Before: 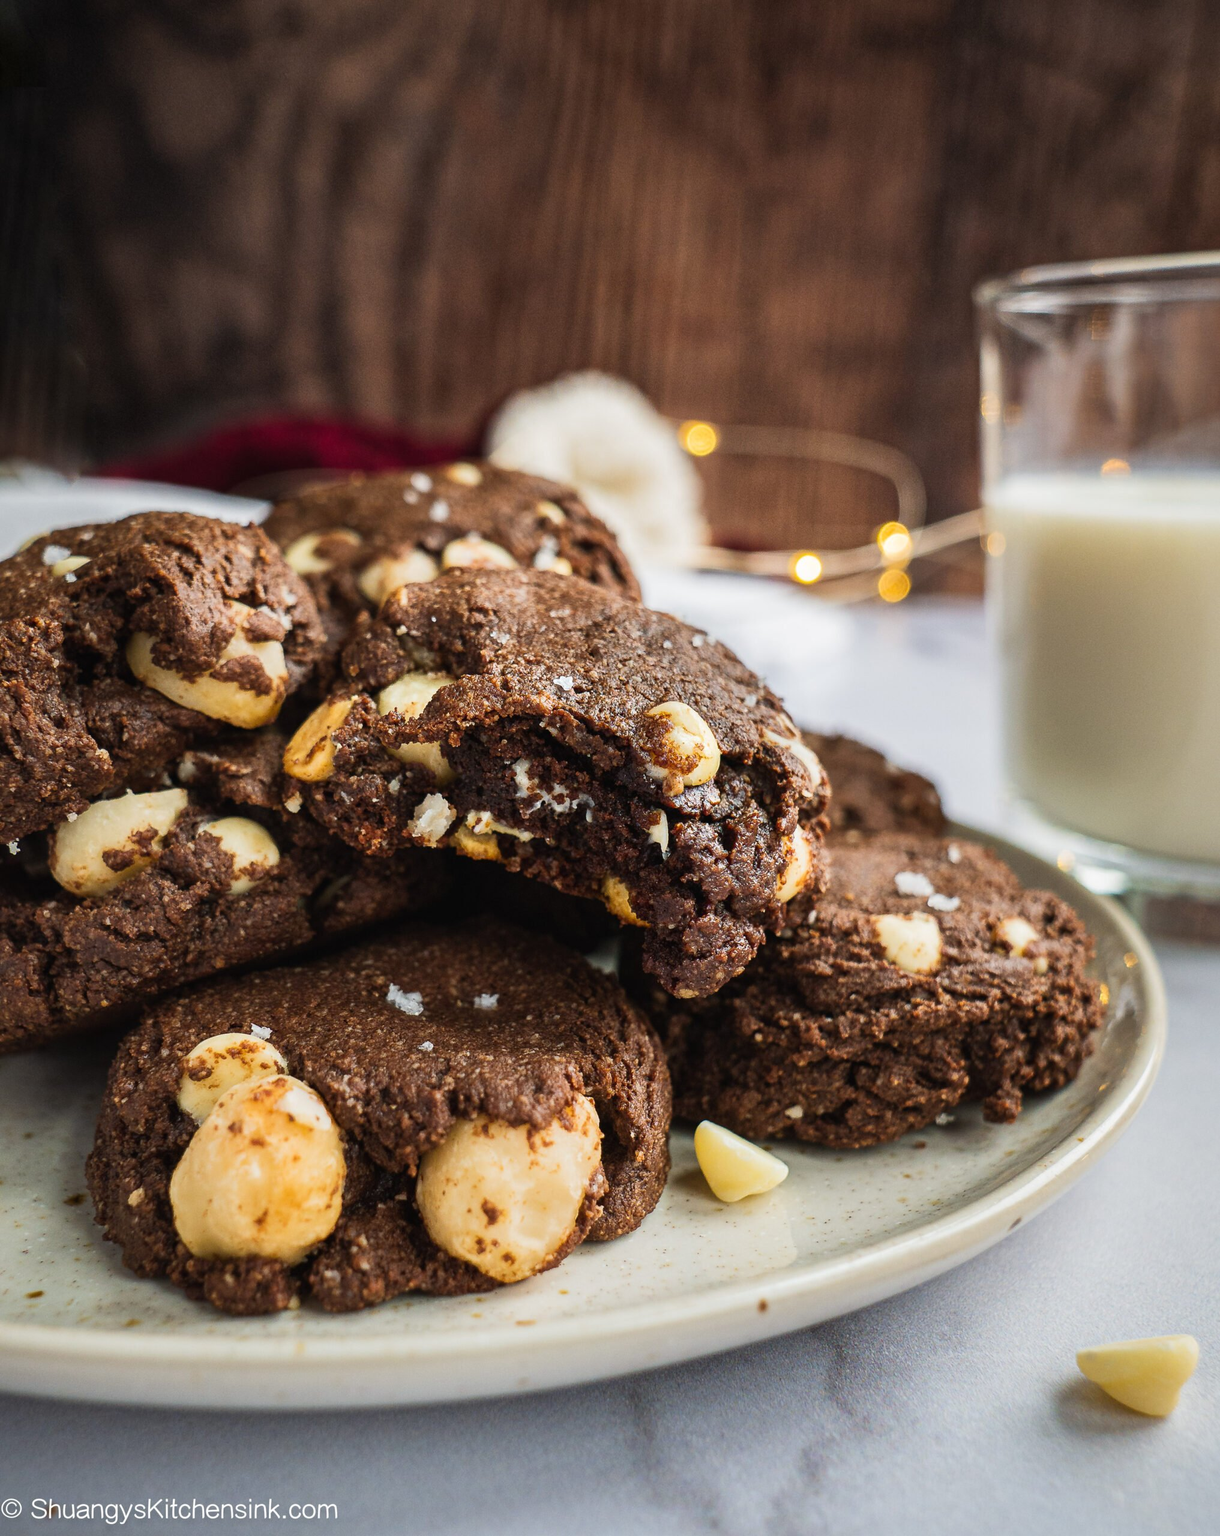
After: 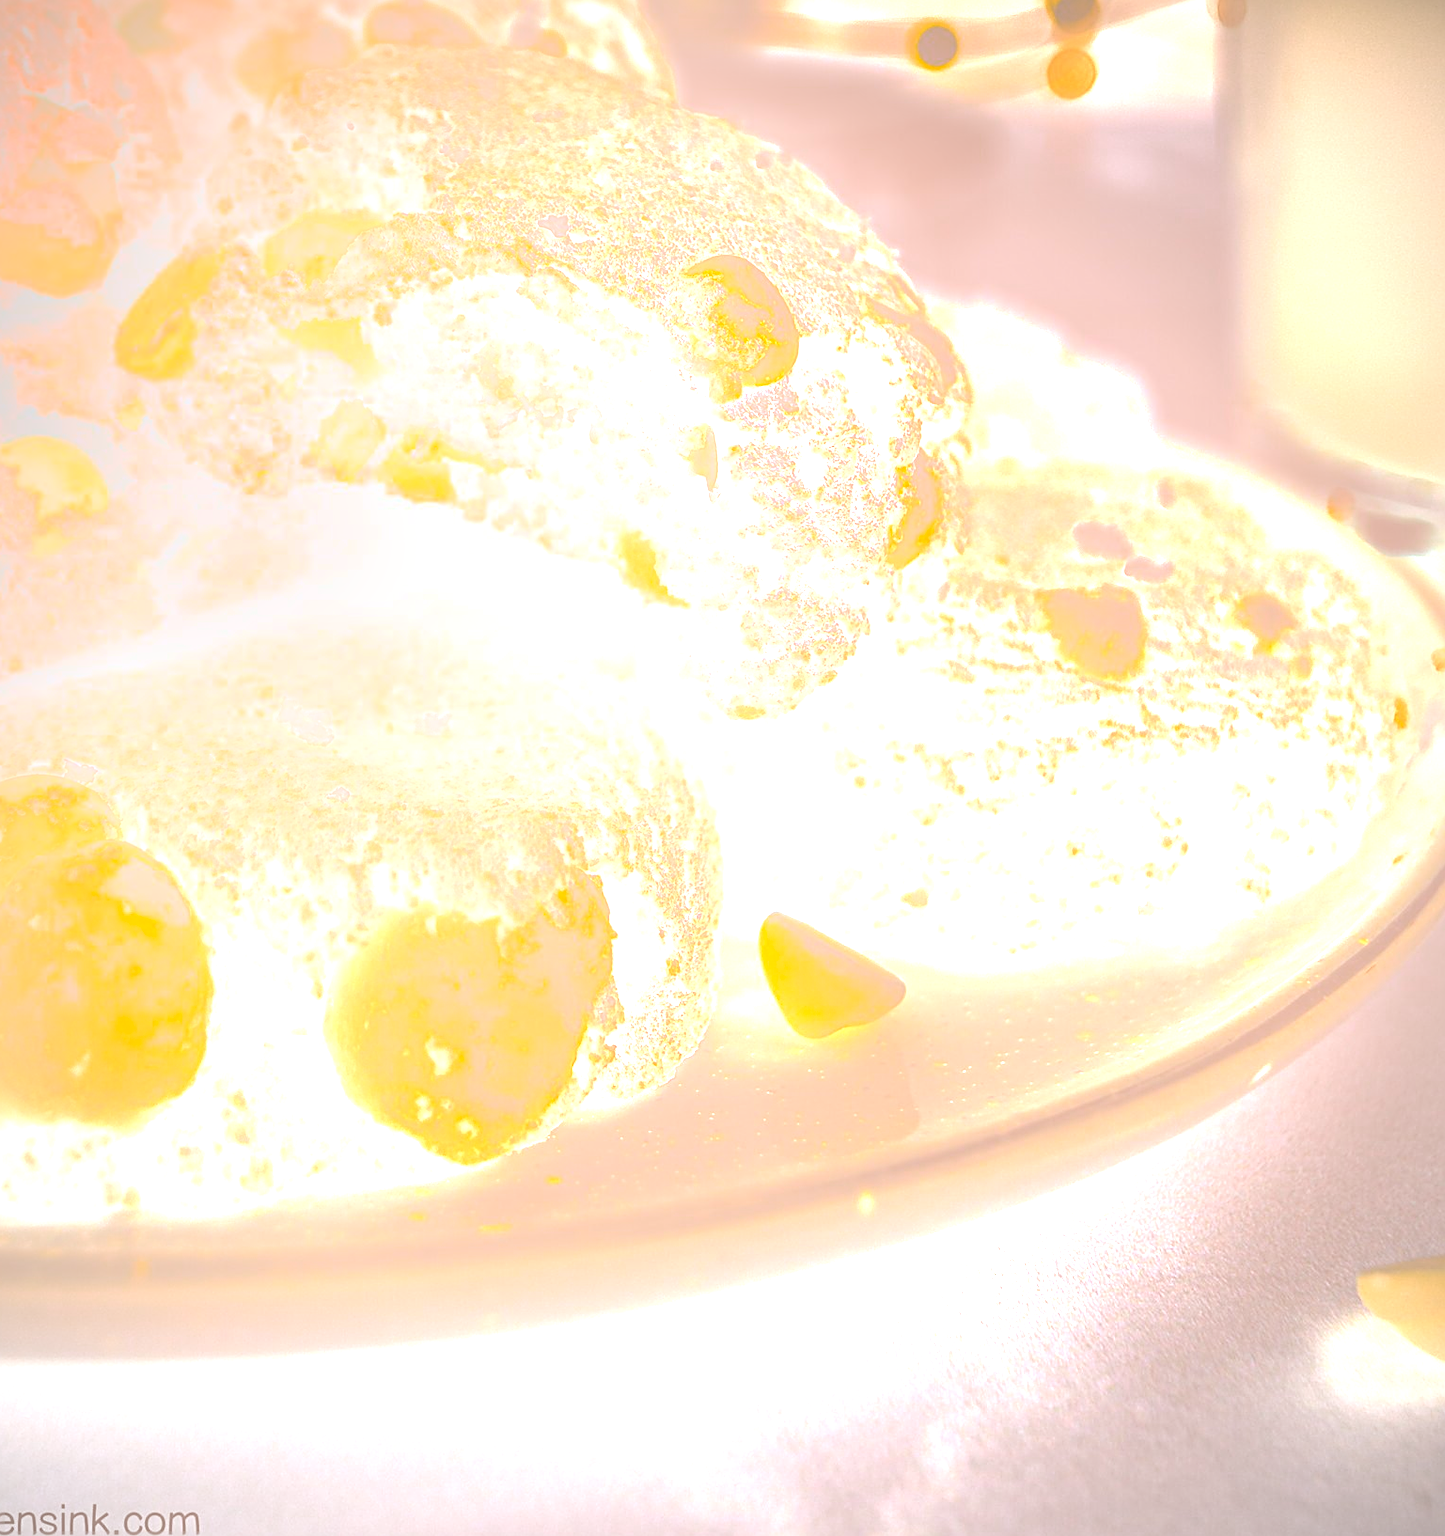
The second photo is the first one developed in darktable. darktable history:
bloom: size 85%, threshold 5%, strength 85%
crop and rotate: left 17.299%, top 35.115%, right 7.015%, bottom 1.024%
vignetting: fall-off radius 60.92%
color correction: highlights a* 11.96, highlights b* 11.58
white balance: red 1, blue 1
exposure: black level correction 0, exposure 1.388 EV, compensate exposure bias true, compensate highlight preservation false
sharpen: on, module defaults
